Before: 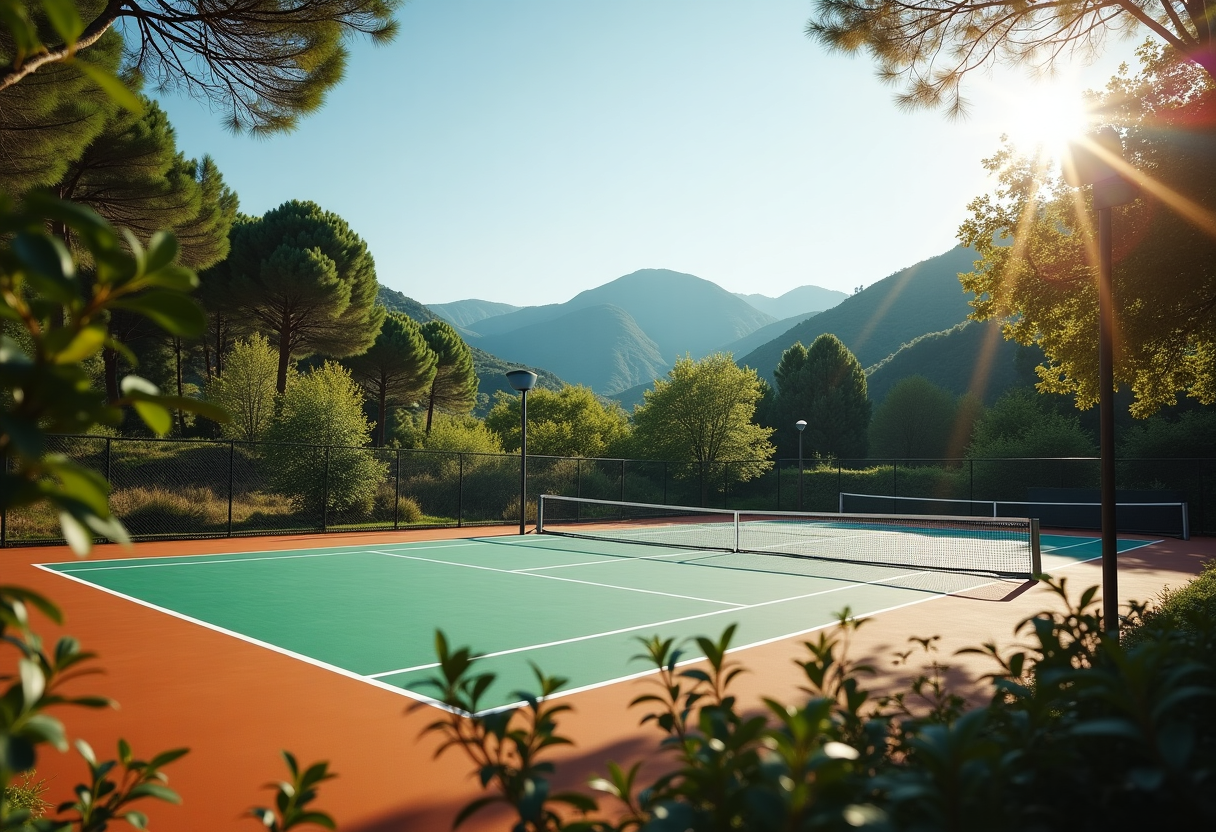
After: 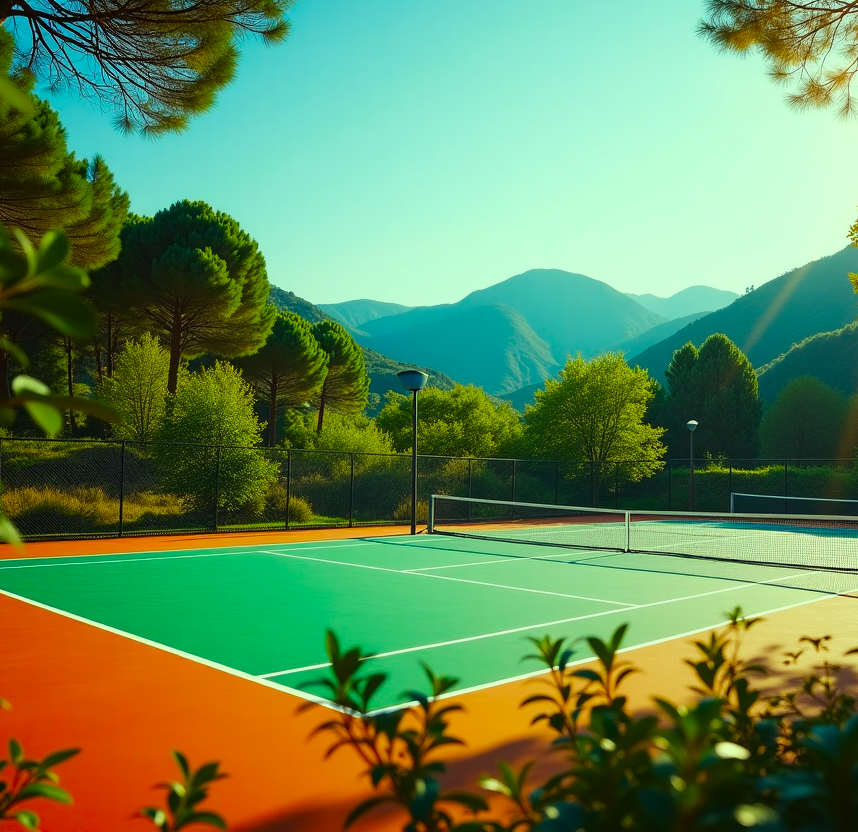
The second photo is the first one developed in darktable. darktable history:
crop and rotate: left 9.02%, right 20.398%
color correction: highlights a* -10.86, highlights b* 9.9, saturation 1.72
